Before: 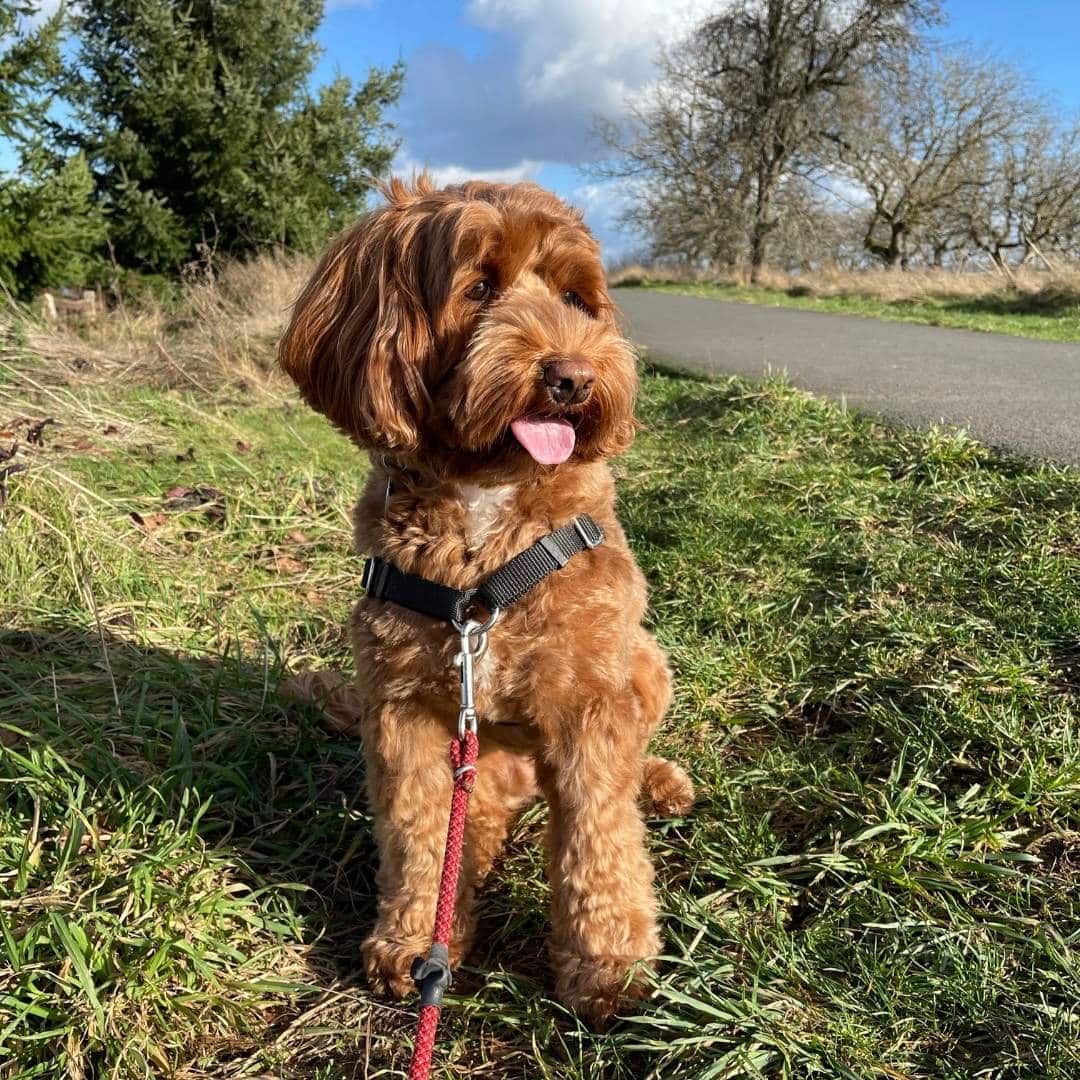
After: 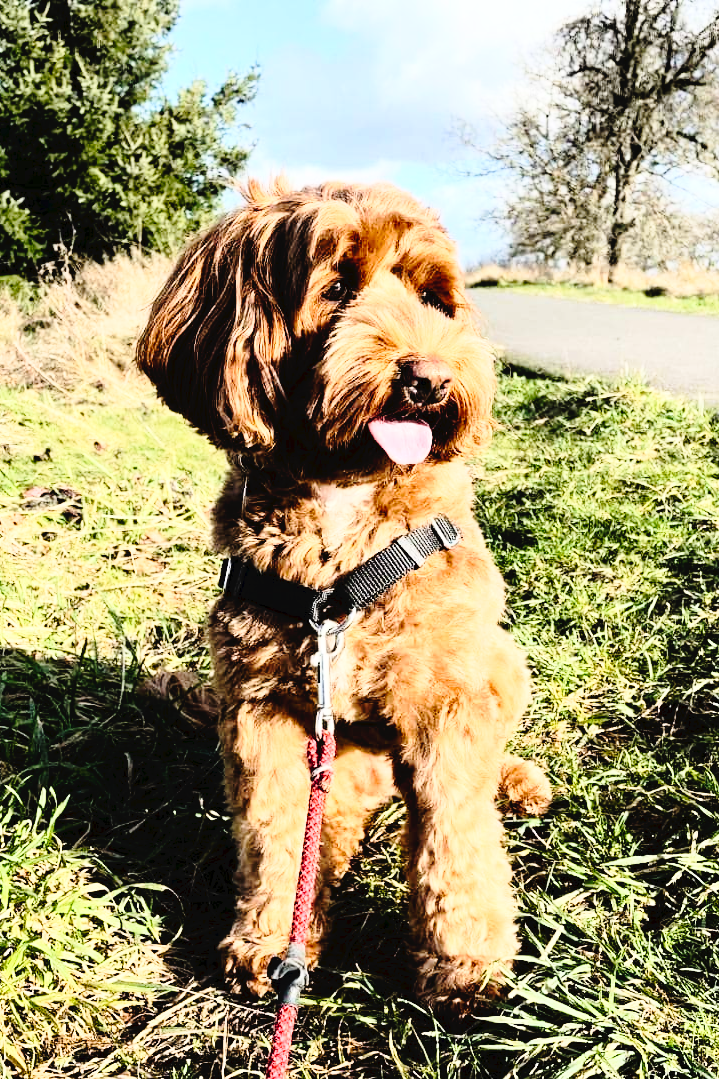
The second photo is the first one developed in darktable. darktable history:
crop and rotate: left 13.409%, right 19.924%
tone curve: curves: ch0 [(0, 0) (0.003, 0.03) (0.011, 0.032) (0.025, 0.035) (0.044, 0.038) (0.069, 0.041) (0.1, 0.058) (0.136, 0.091) (0.177, 0.133) (0.224, 0.181) (0.277, 0.268) (0.335, 0.363) (0.399, 0.461) (0.468, 0.554) (0.543, 0.633) (0.623, 0.709) (0.709, 0.784) (0.801, 0.869) (0.898, 0.938) (1, 1)], preserve colors none
rgb curve: curves: ch0 [(0, 0) (0.21, 0.15) (0.24, 0.21) (0.5, 0.75) (0.75, 0.96) (0.89, 0.99) (1, 1)]; ch1 [(0, 0.02) (0.21, 0.13) (0.25, 0.2) (0.5, 0.67) (0.75, 0.9) (0.89, 0.97) (1, 1)]; ch2 [(0, 0.02) (0.21, 0.13) (0.25, 0.2) (0.5, 0.67) (0.75, 0.9) (0.89, 0.97) (1, 1)], compensate middle gray true
